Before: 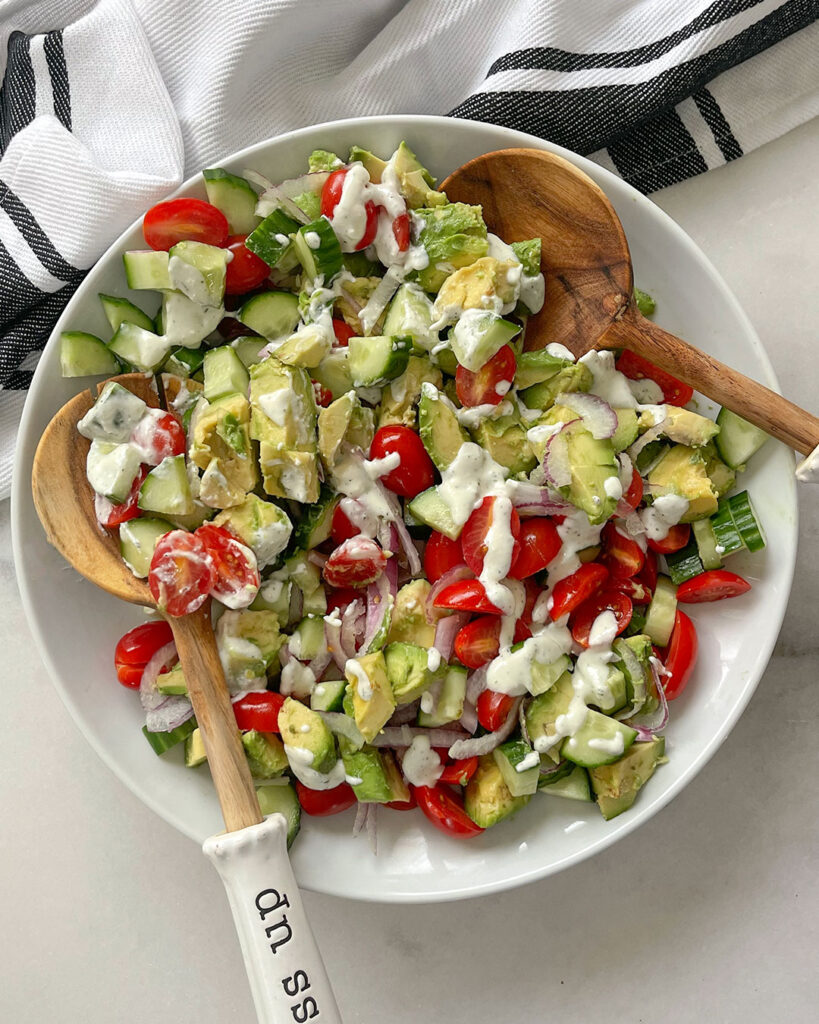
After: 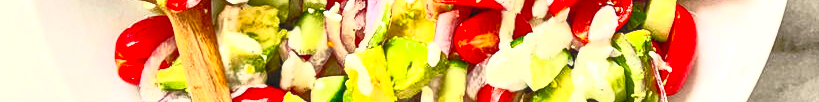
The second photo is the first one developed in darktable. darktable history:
crop and rotate: top 59.084%, bottom 30.916%
contrast brightness saturation: contrast 1, brightness 1, saturation 1
local contrast: on, module defaults
